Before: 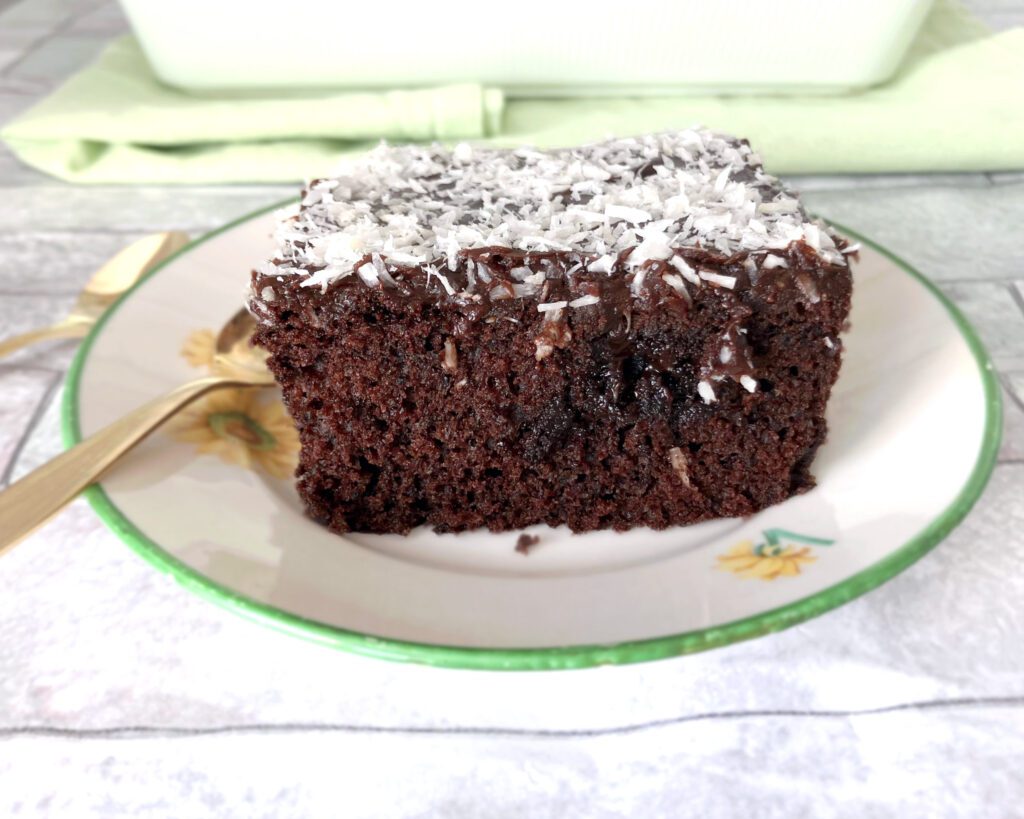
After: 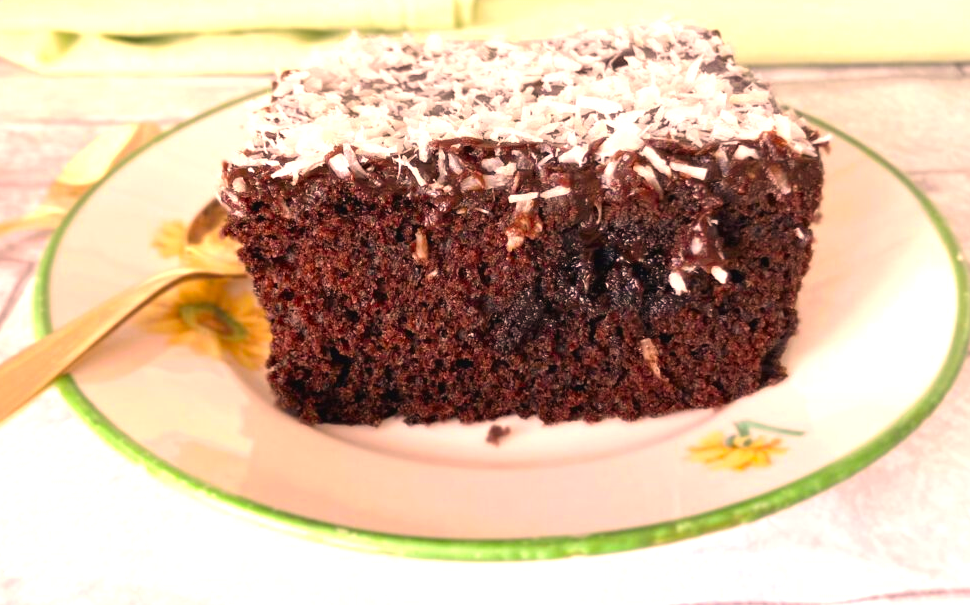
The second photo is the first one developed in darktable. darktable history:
exposure: black level correction -0.002, exposure 0.531 EV, compensate highlight preservation false
color correction: highlights a* 20.83, highlights b* 19.91
crop and rotate: left 2.889%, top 13.375%, right 2.346%, bottom 12.671%
color balance rgb: perceptual saturation grading › global saturation 25.106%
